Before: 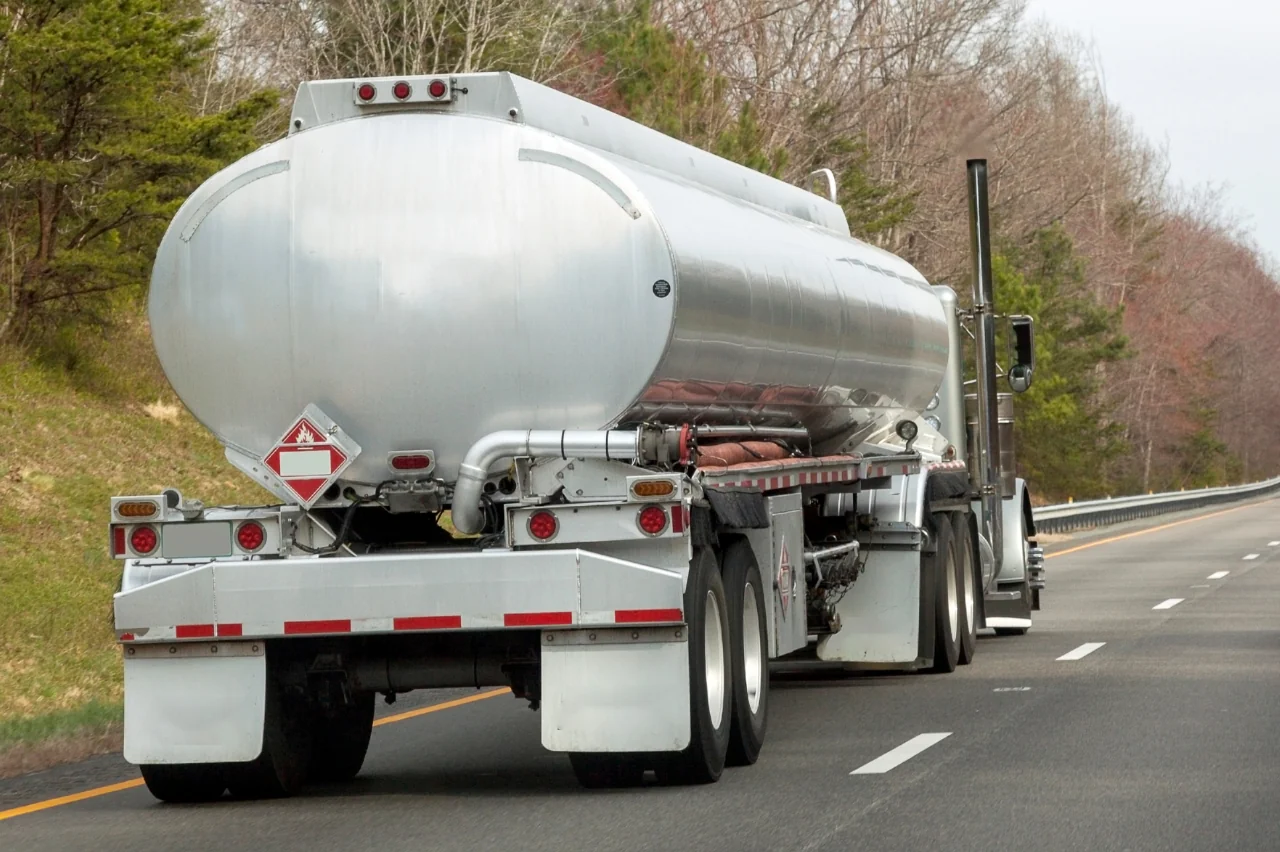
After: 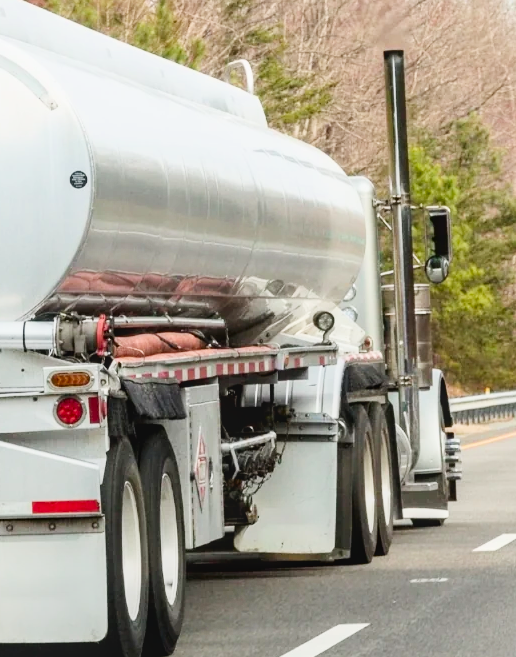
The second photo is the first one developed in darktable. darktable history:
tone equalizer: on, module defaults
crop: left 45.566%, top 12.91%, right 14.053%, bottom 9.864%
exposure: black level correction 0, exposure 1.371 EV, compensate exposure bias true, compensate highlight preservation false
local contrast: detail 109%
filmic rgb: black relative exposure -7.65 EV, white relative exposure 4.56 EV, hardness 3.61
contrast brightness saturation: contrast 0.197, brightness -0.108, saturation 0.103
shadows and highlights: shadows 25.84, highlights -23.65
